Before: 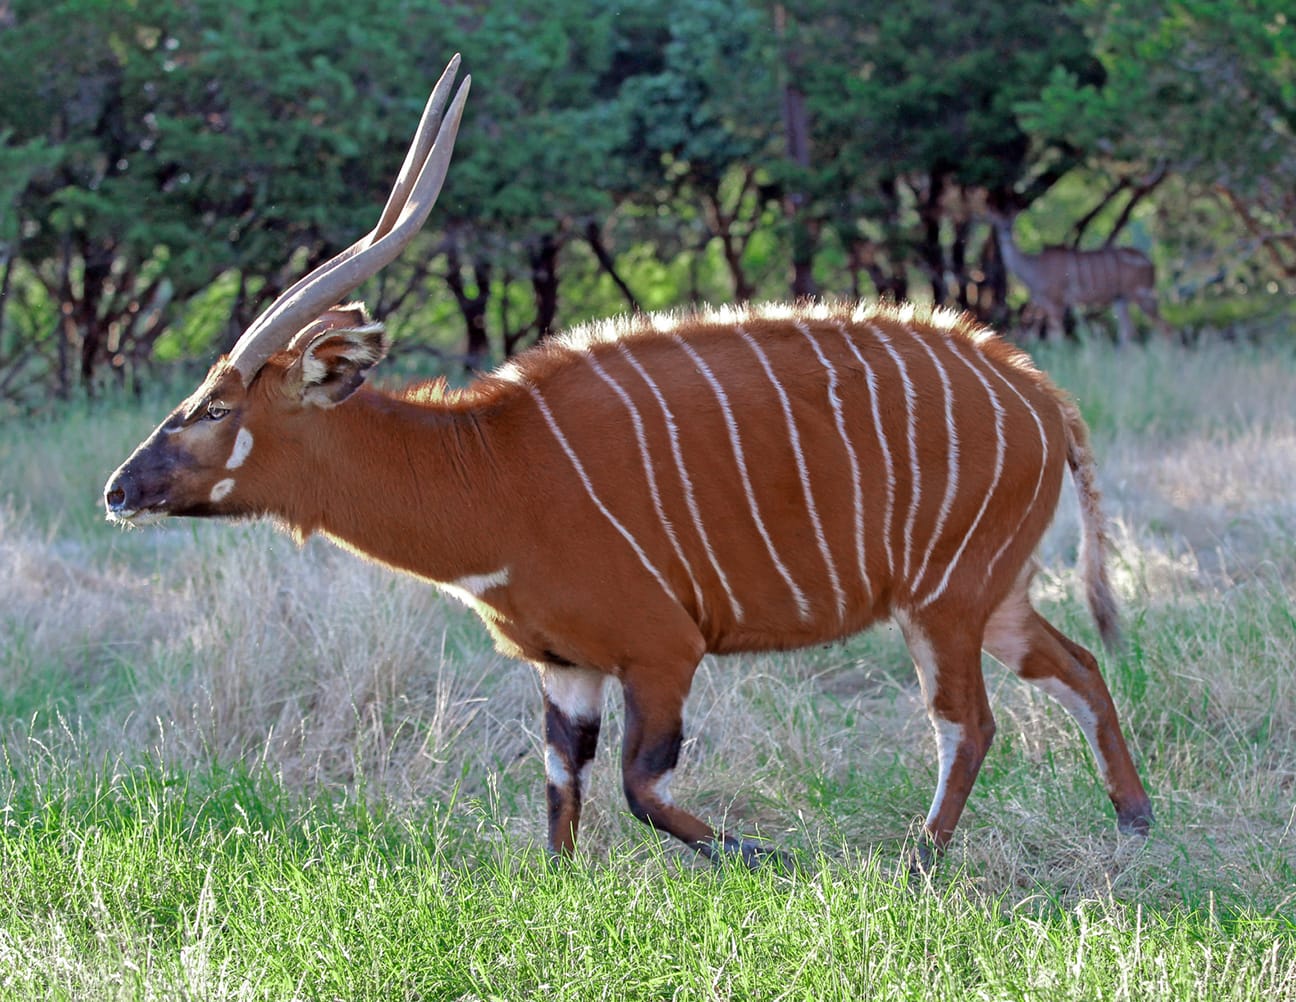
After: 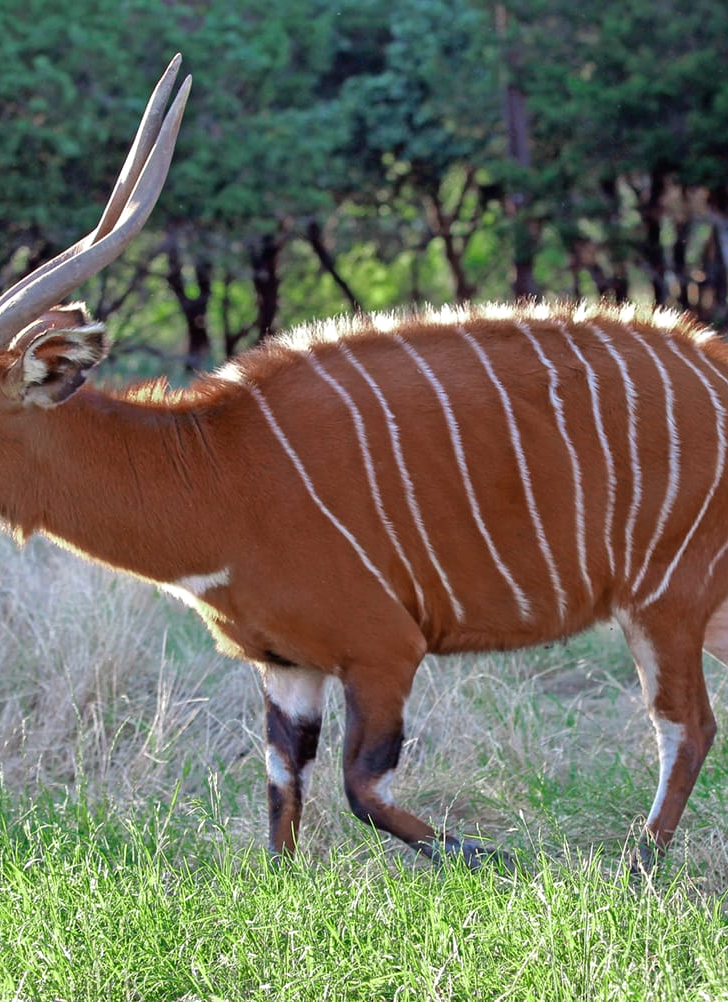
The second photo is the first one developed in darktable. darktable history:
exposure: black level correction -0.001, exposure 0.08 EV, compensate exposure bias true, compensate highlight preservation false
crop: left 21.558%, right 22.25%
